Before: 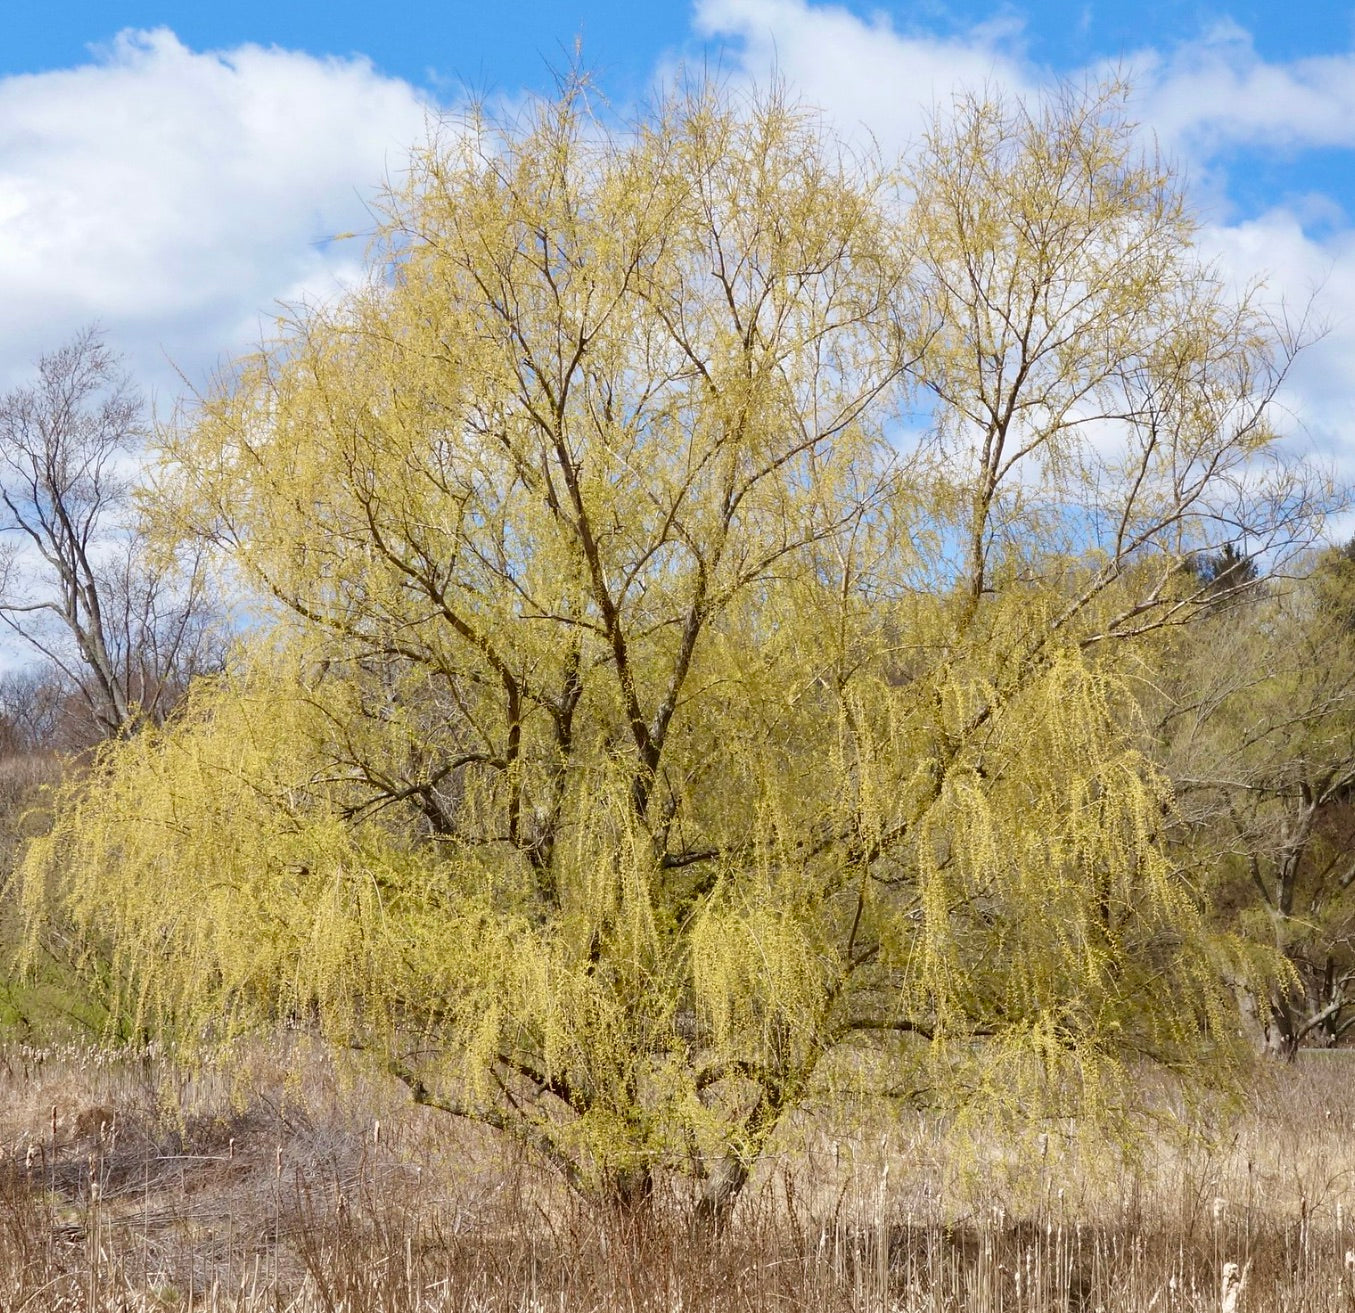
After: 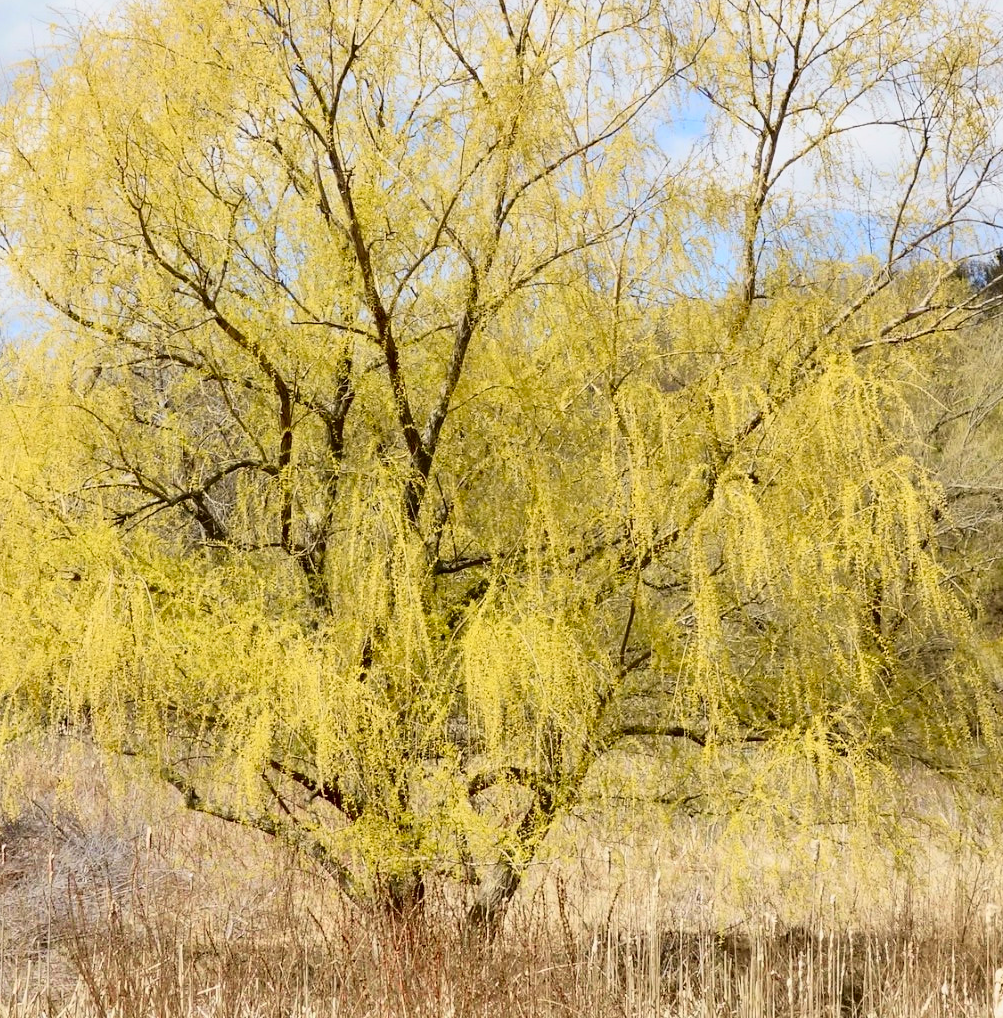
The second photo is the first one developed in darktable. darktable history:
crop: left 16.874%, top 22.424%, right 9.084%
tone curve: curves: ch0 [(0, 0.005) (0.103, 0.081) (0.196, 0.197) (0.391, 0.469) (0.491, 0.585) (0.638, 0.751) (0.822, 0.886) (0.997, 0.959)]; ch1 [(0, 0) (0.172, 0.123) (0.324, 0.253) (0.396, 0.388) (0.474, 0.479) (0.499, 0.498) (0.529, 0.528) (0.579, 0.614) (0.633, 0.677) (0.812, 0.856) (1, 1)]; ch2 [(0, 0) (0.411, 0.424) (0.459, 0.478) (0.5, 0.501) (0.517, 0.526) (0.553, 0.583) (0.609, 0.646) (0.708, 0.768) (0.839, 0.916) (1, 1)], color space Lab, independent channels, preserve colors none
